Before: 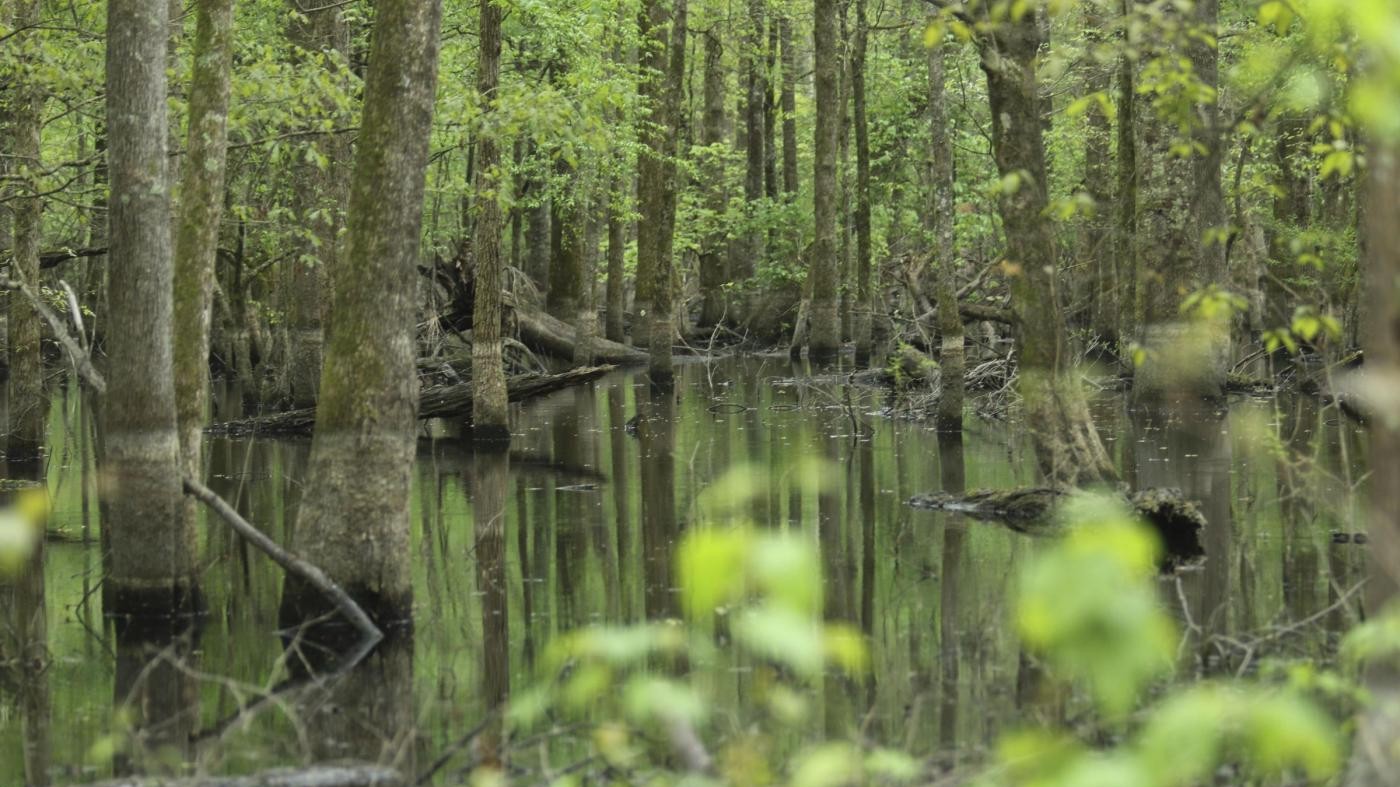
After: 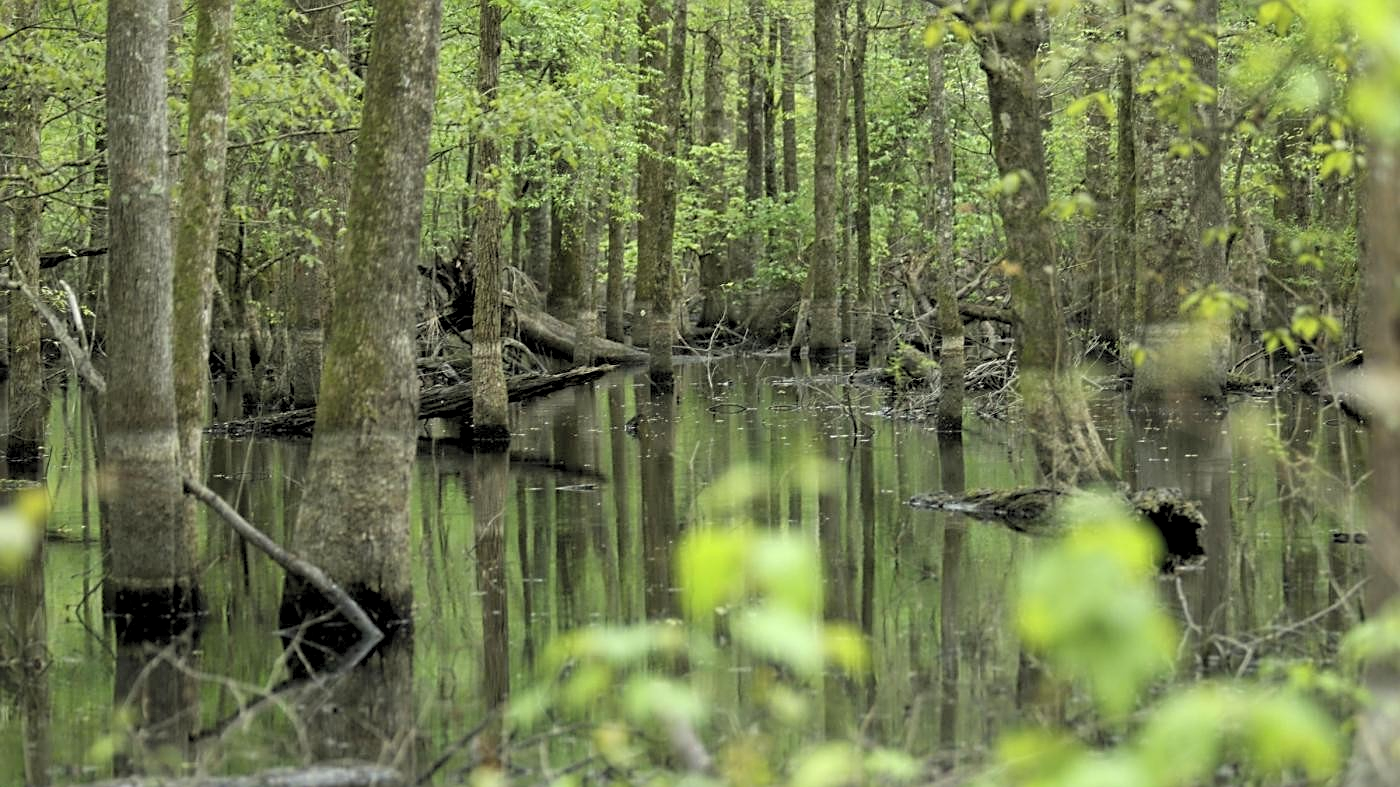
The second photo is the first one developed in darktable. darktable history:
sharpen: on, module defaults
rgb levels: levels [[0.013, 0.434, 0.89], [0, 0.5, 1], [0, 0.5, 1]]
